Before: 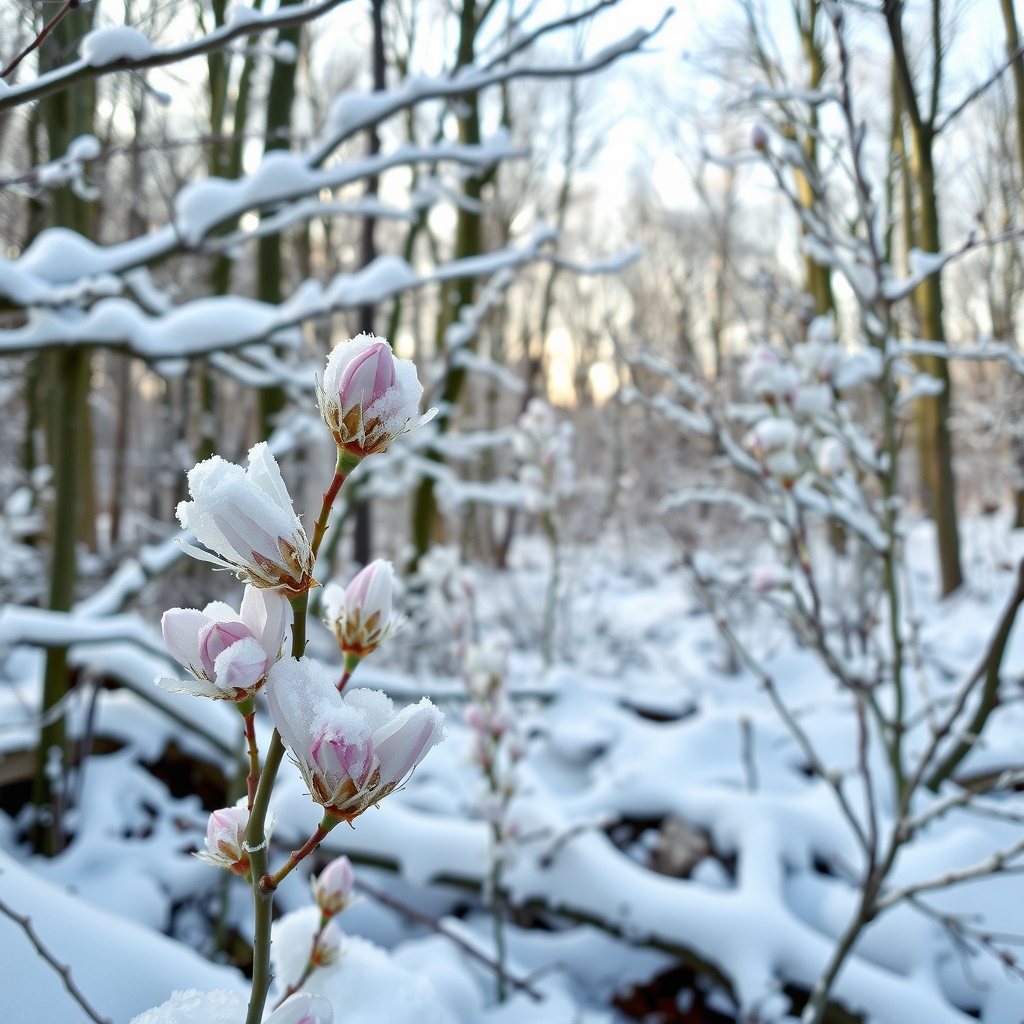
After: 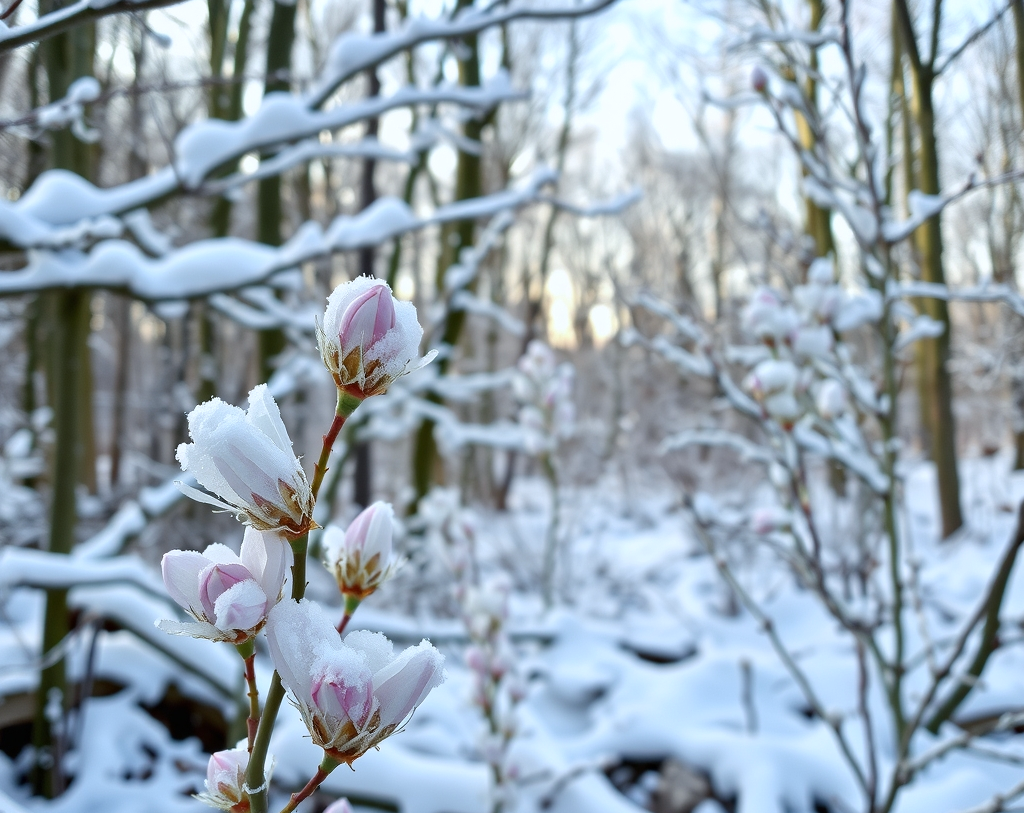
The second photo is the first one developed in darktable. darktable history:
white balance: red 0.967, blue 1.049
crop and rotate: top 5.667%, bottom 14.937%
